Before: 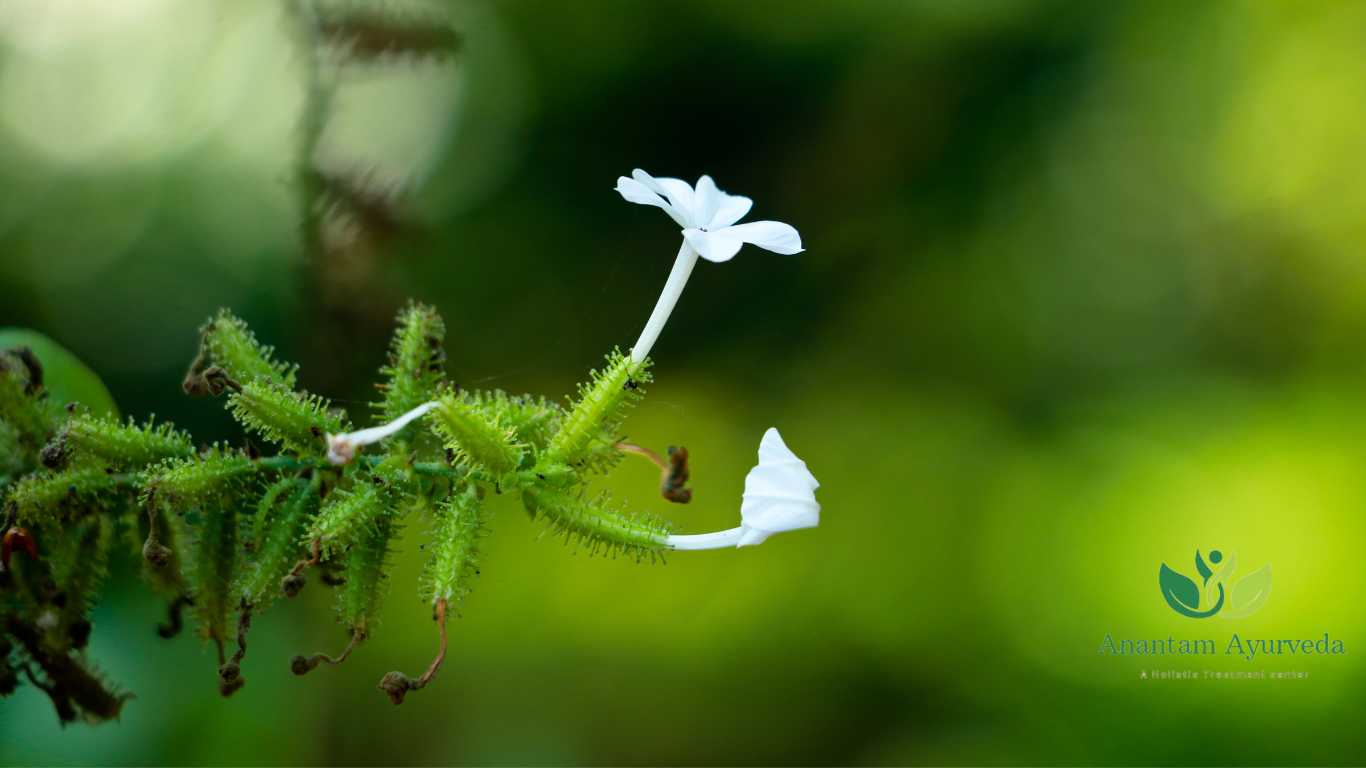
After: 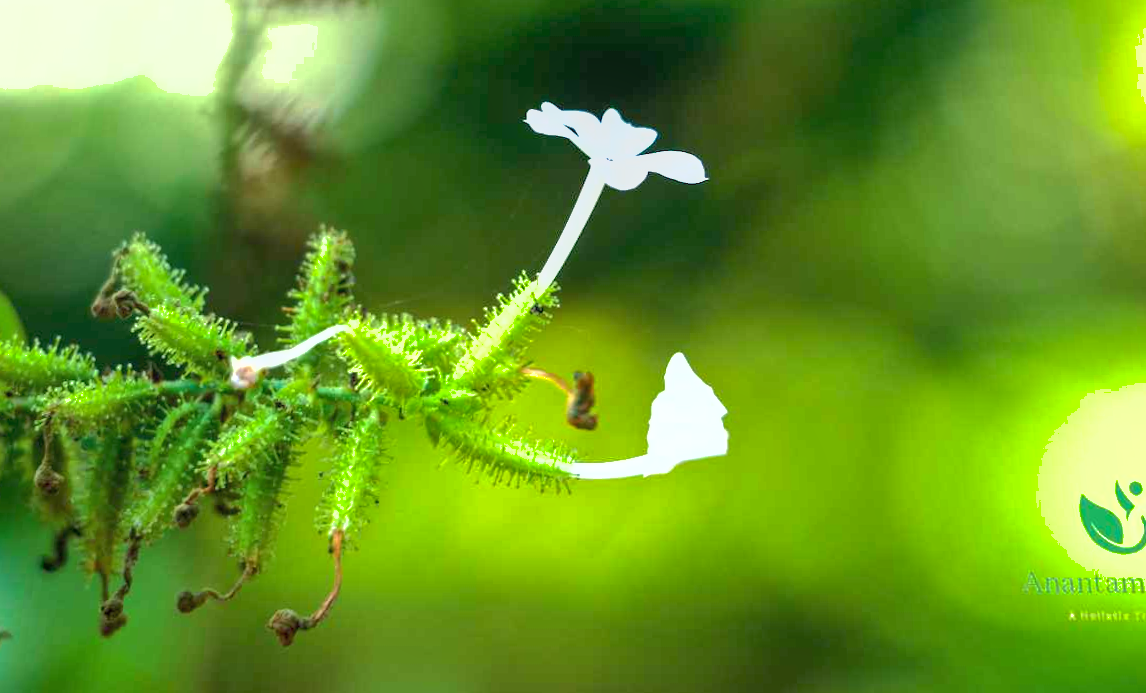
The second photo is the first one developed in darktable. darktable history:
exposure: black level correction 0, exposure 1.379 EV, compensate exposure bias true, compensate highlight preservation false
base curve: curves: ch0 [(0, 0) (0.989, 0.992)], preserve colors none
local contrast: detail 110%
rotate and perspective: rotation 0.215°, lens shift (vertical) -0.139, crop left 0.069, crop right 0.939, crop top 0.002, crop bottom 0.996
shadows and highlights: on, module defaults
crop: left 3.305%, top 6.436%, right 6.389%, bottom 3.258%
